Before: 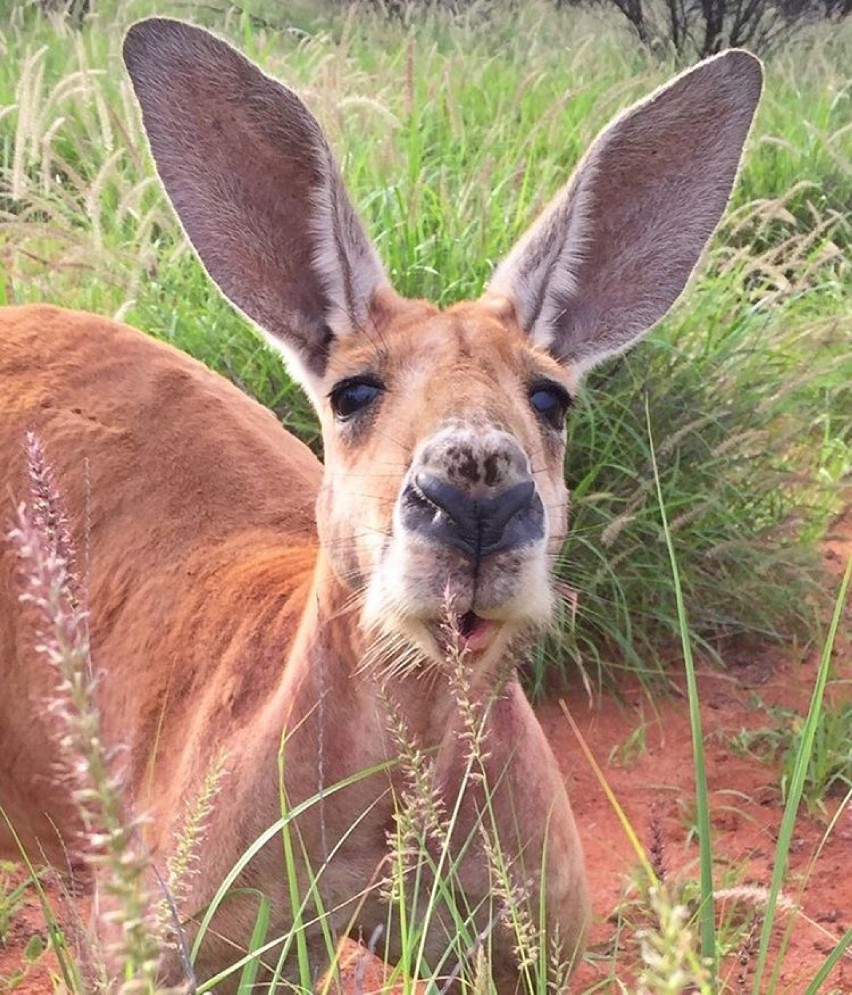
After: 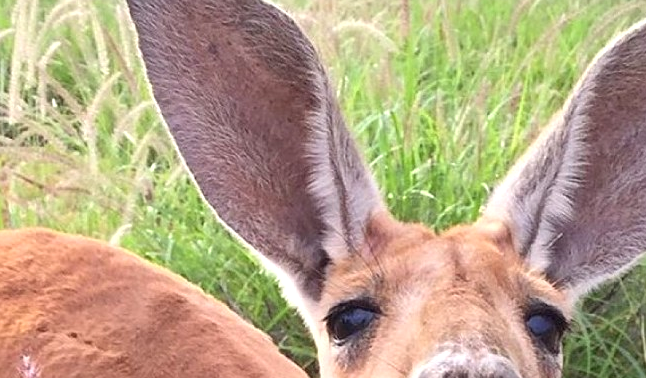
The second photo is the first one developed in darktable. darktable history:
exposure: exposure 0.241 EV, compensate highlight preservation false
crop: left 0.574%, top 7.649%, right 23.546%, bottom 54.338%
sharpen: amount 0.215
